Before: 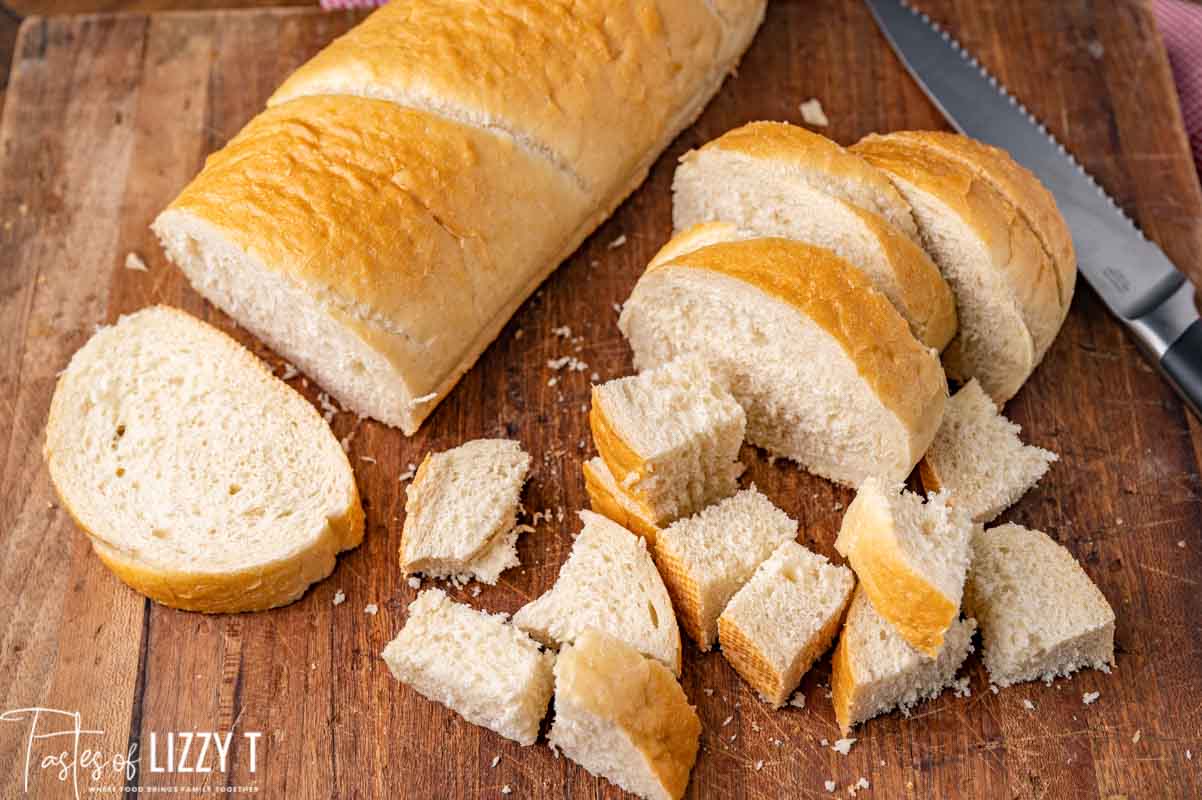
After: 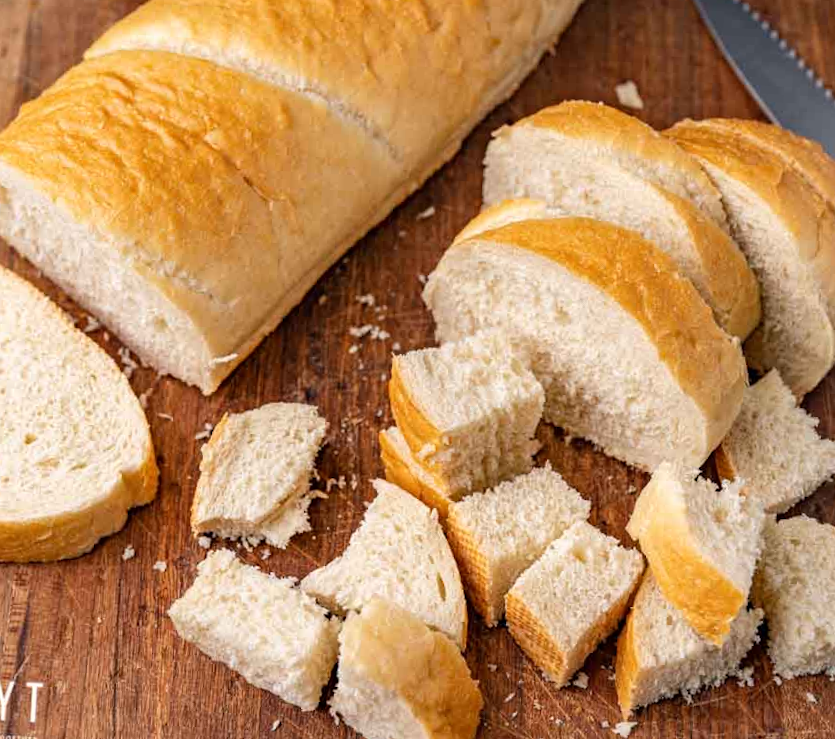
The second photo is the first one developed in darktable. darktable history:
crop and rotate: angle -3.17°, left 13.987%, top 0.017%, right 10.847%, bottom 0.055%
